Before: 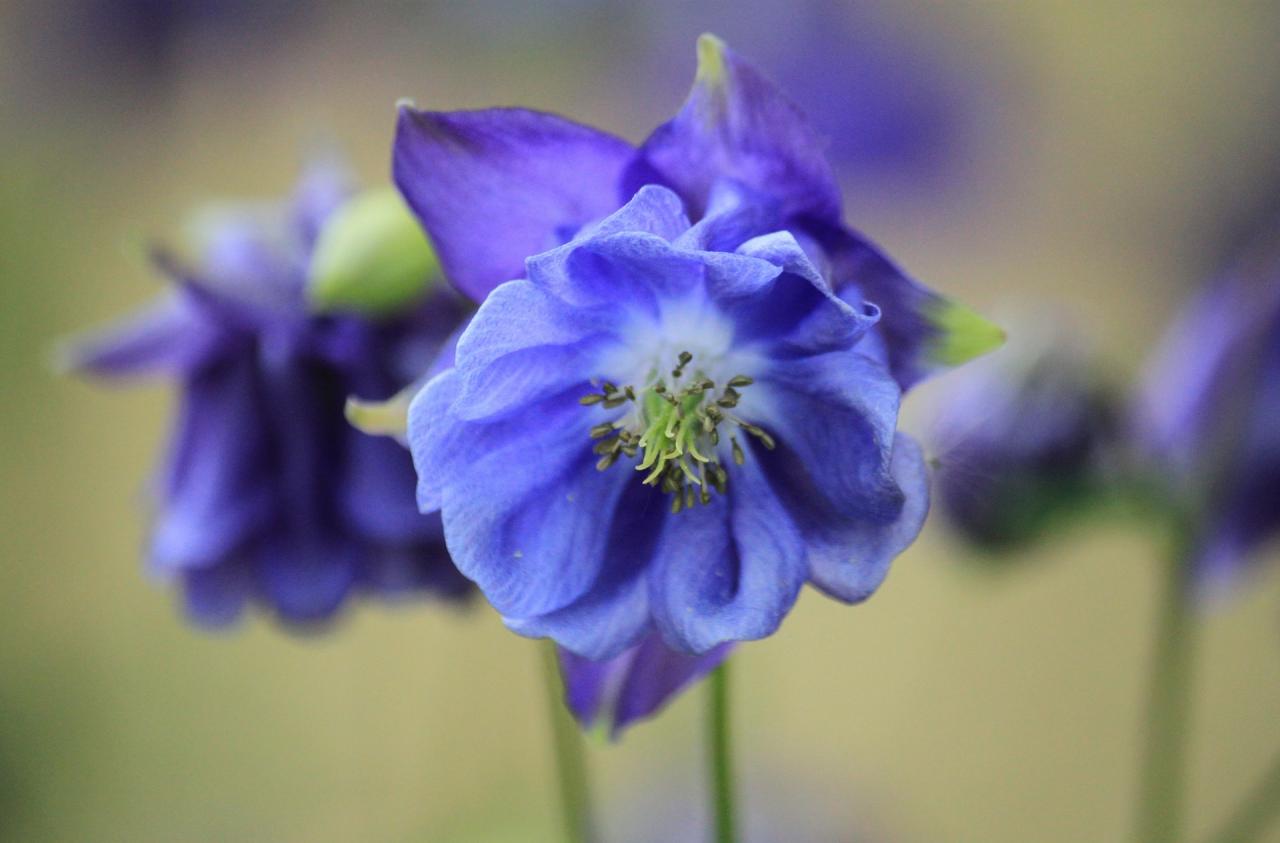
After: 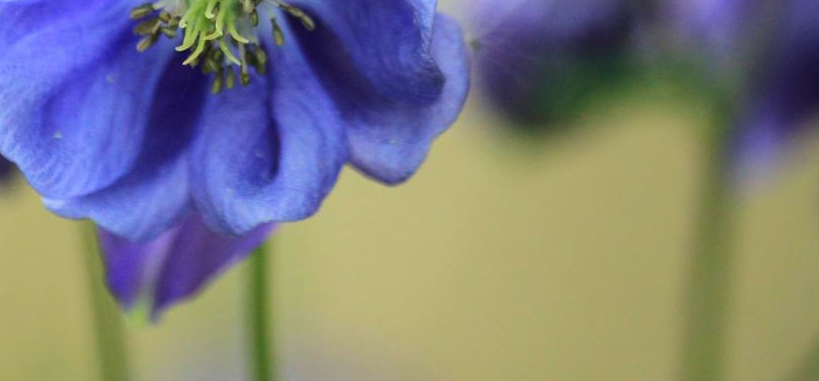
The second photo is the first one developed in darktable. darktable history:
crop and rotate: left 36.005%, top 49.792%, bottom 5.009%
velvia: on, module defaults
